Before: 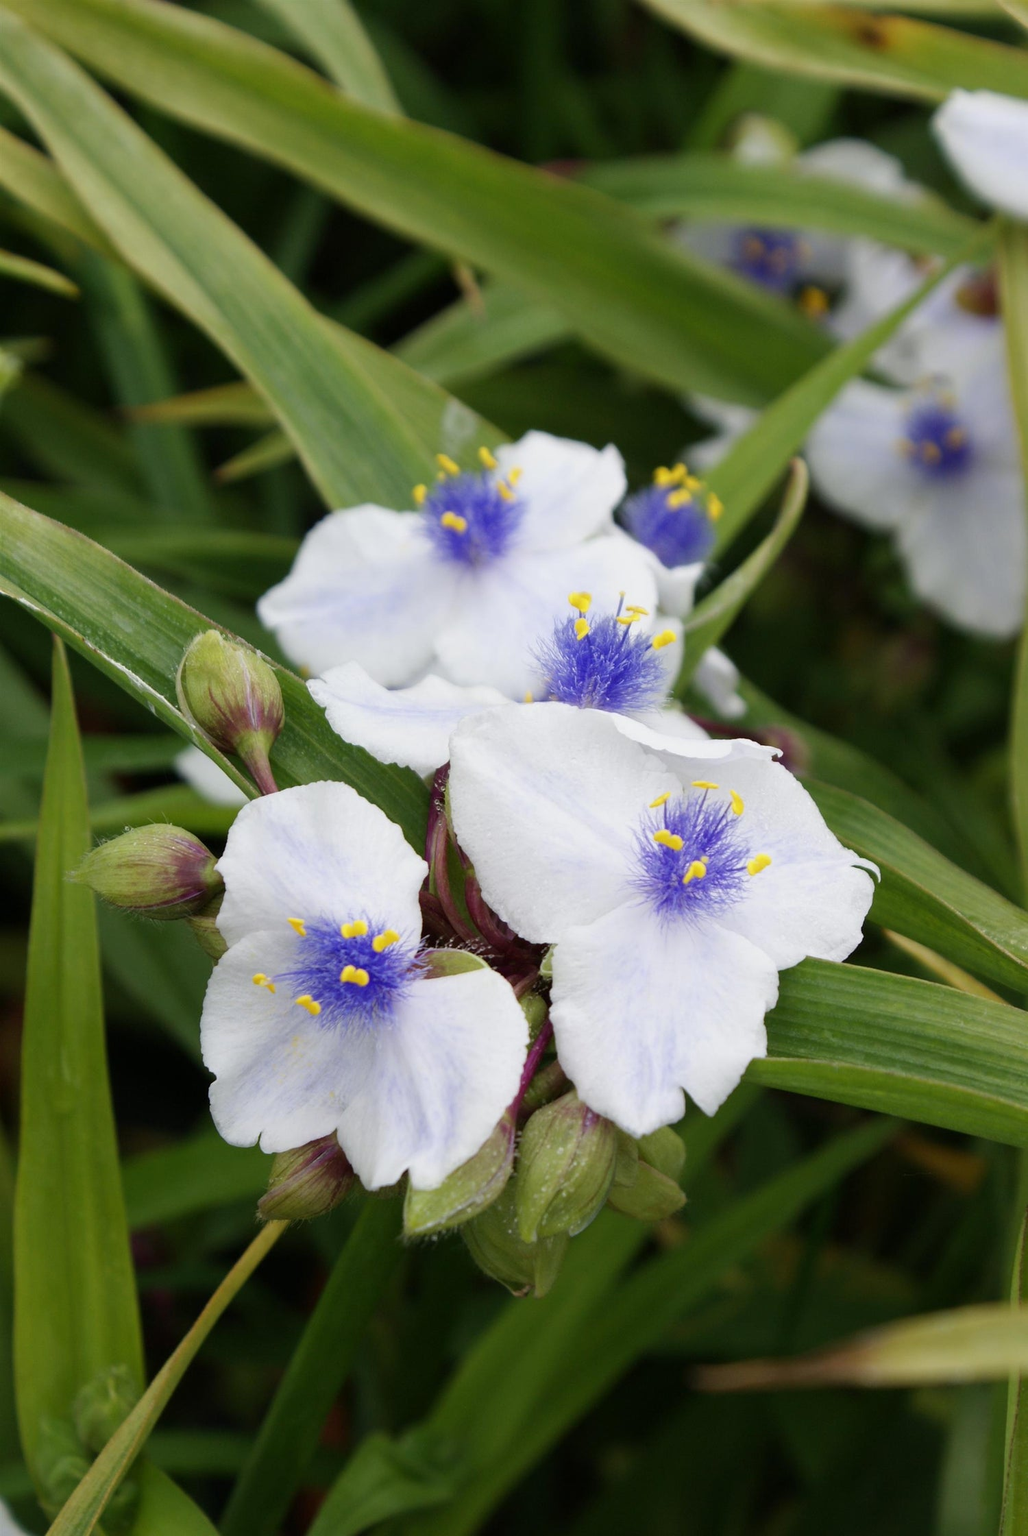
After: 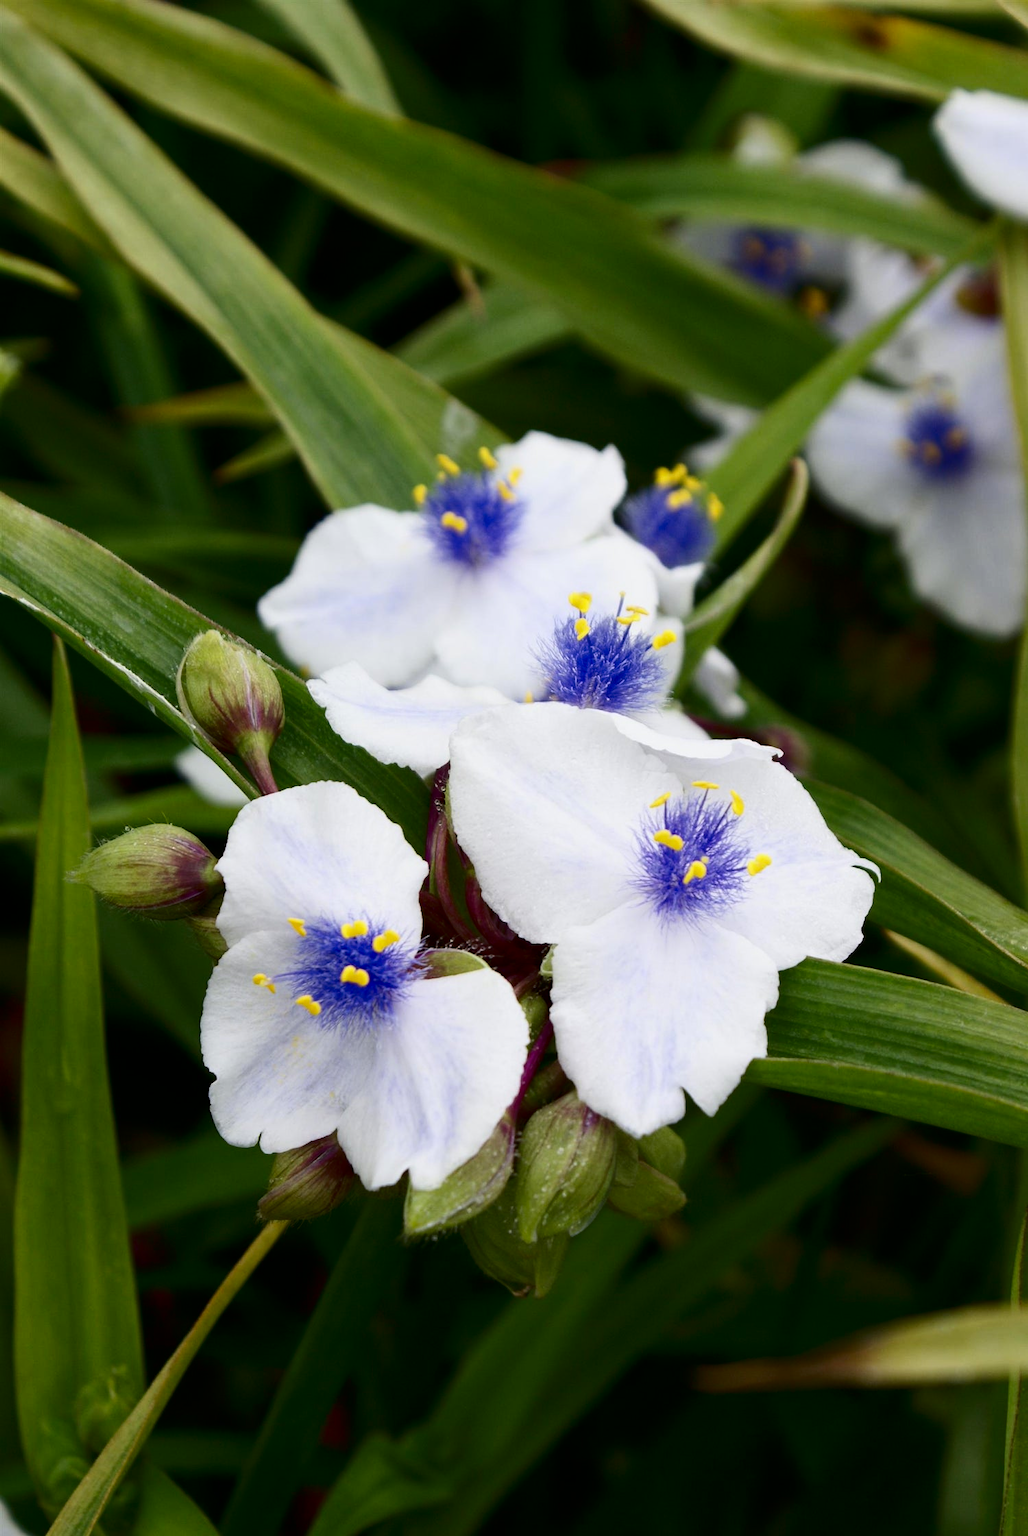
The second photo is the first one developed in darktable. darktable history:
contrast brightness saturation: contrast 0.197, brightness -0.108, saturation 0.102
